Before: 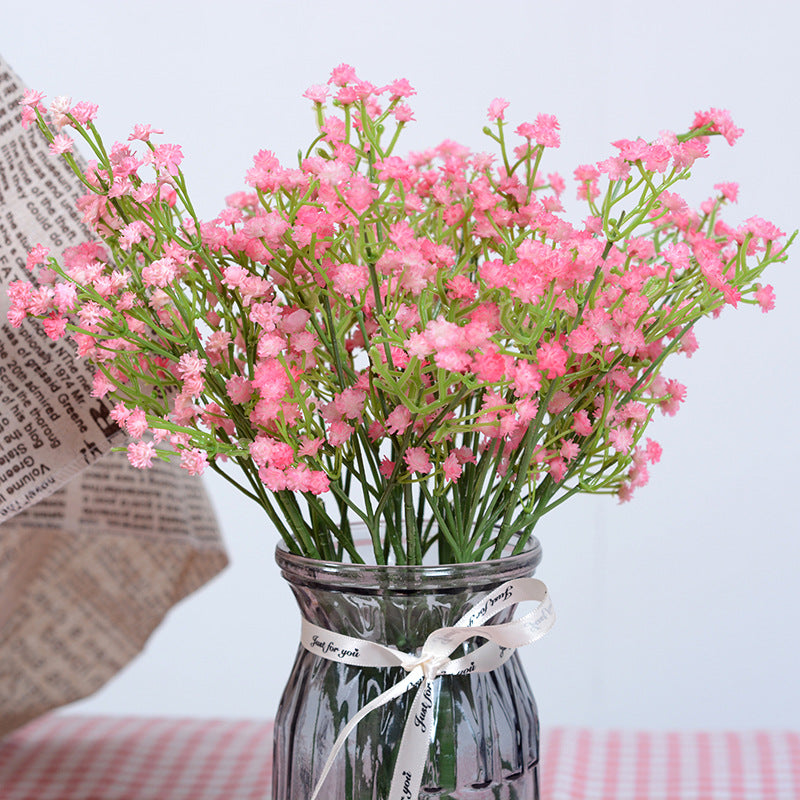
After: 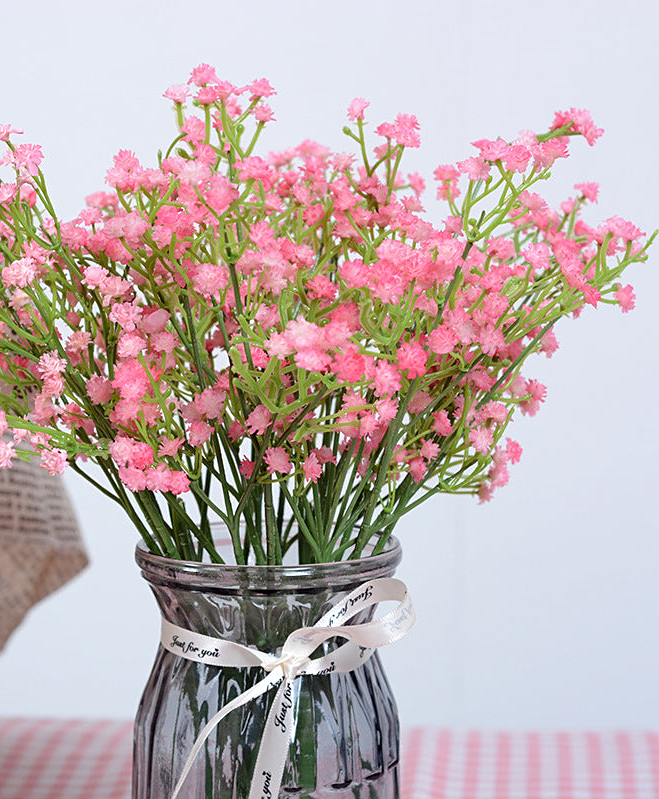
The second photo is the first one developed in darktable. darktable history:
crop: left 17.544%, bottom 0.046%
sharpen: amount 0.218
